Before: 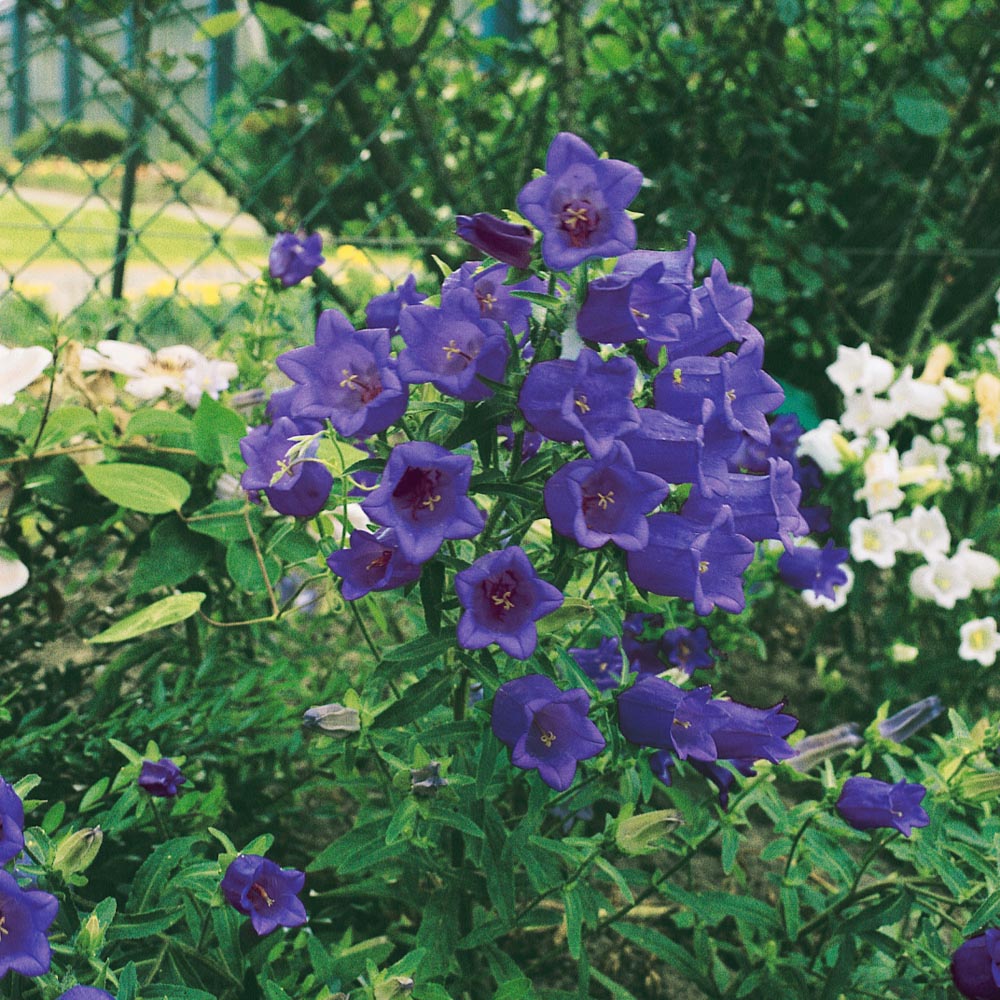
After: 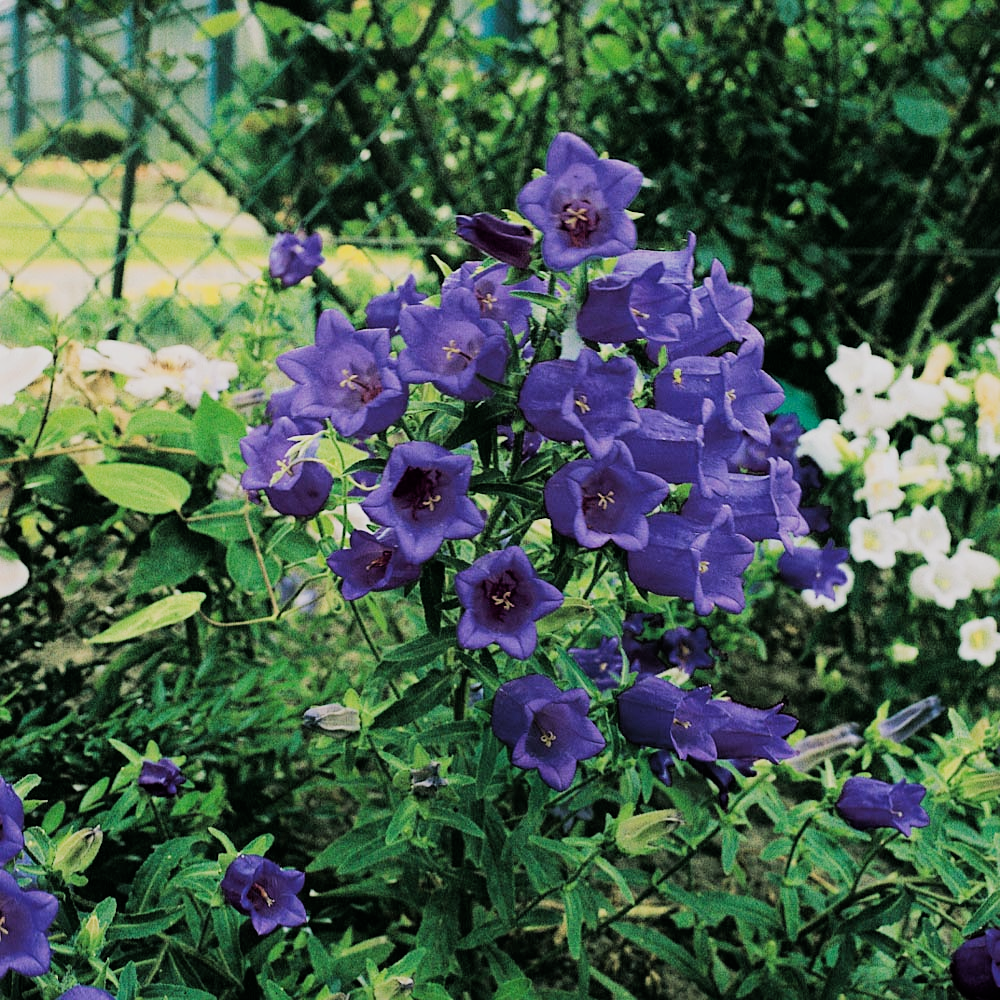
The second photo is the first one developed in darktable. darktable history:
sharpen: amount 0.208
exposure: black level correction 0.002, exposure -0.102 EV, compensate highlight preservation false
filmic rgb: black relative exposure -5.07 EV, white relative exposure 3.99 EV, threshold 2.97 EV, hardness 2.89, contrast 1.3, highlights saturation mix -30.22%, enable highlight reconstruction true
shadows and highlights: shadows 25.64, white point adjustment -3, highlights -29.73
tone equalizer: -8 EV -0.437 EV, -7 EV -0.414 EV, -6 EV -0.348 EV, -5 EV -0.227 EV, -3 EV 0.199 EV, -2 EV 0.338 EV, -1 EV 0.365 EV, +0 EV 0.424 EV
